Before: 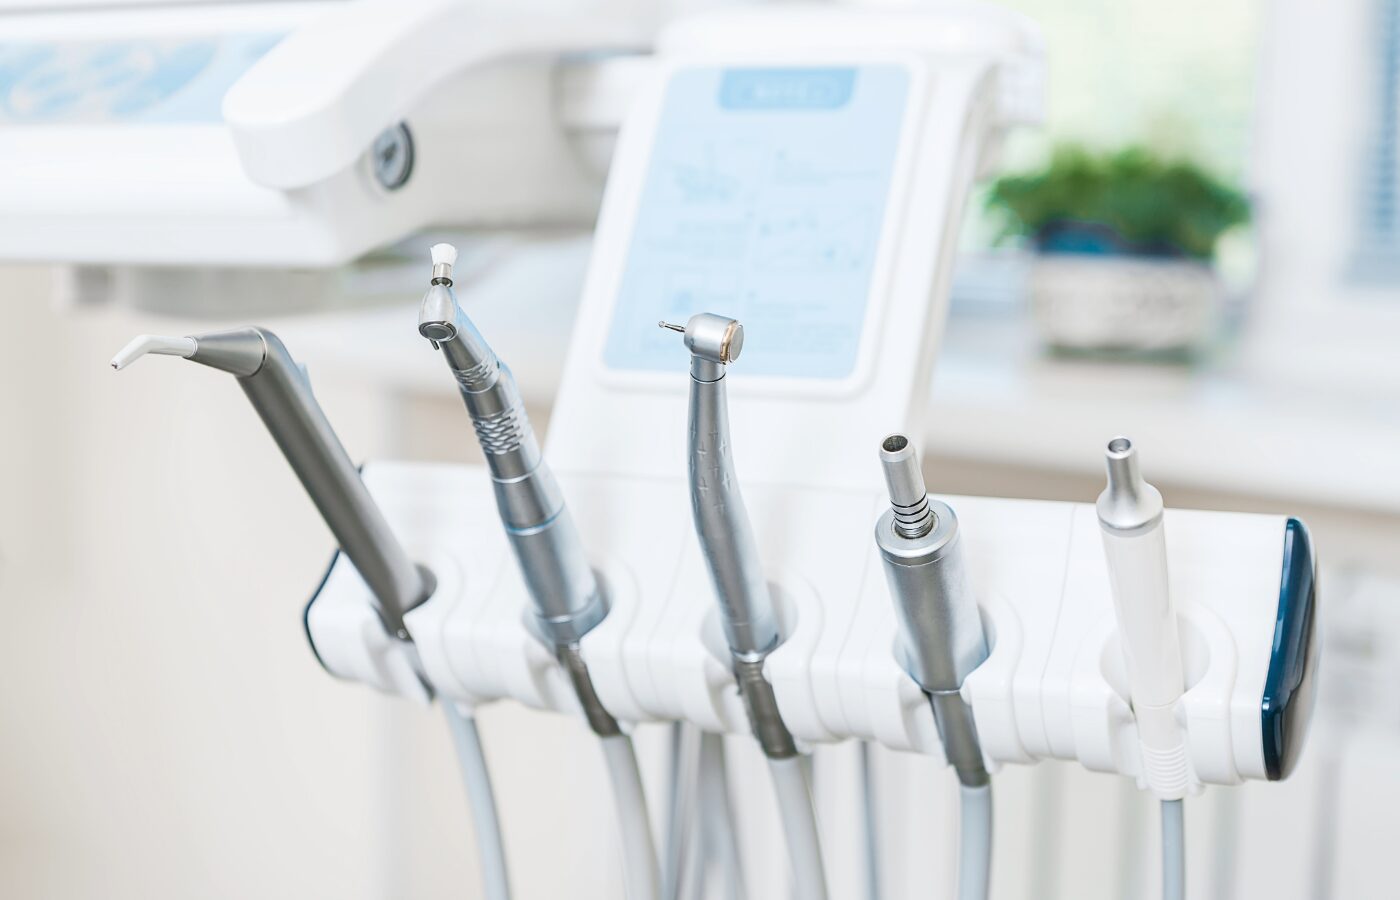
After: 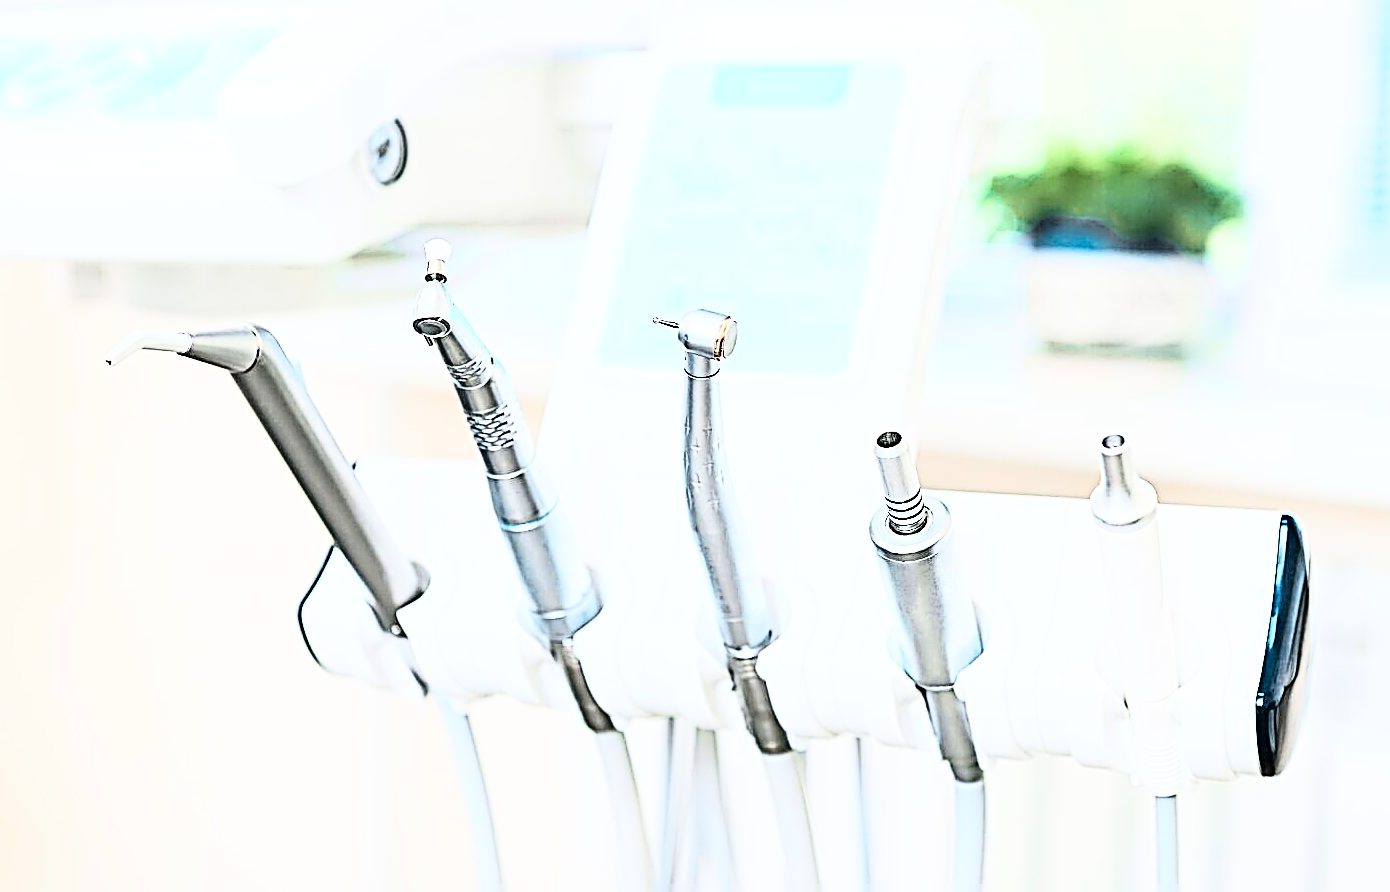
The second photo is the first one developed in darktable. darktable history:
crop: left 0.434%, top 0.485%, right 0.244%, bottom 0.386%
sharpen: radius 3.158, amount 1.731
rgb curve: curves: ch0 [(0, 0) (0.21, 0.15) (0.24, 0.21) (0.5, 0.75) (0.75, 0.96) (0.89, 0.99) (1, 1)]; ch1 [(0, 0.02) (0.21, 0.13) (0.25, 0.2) (0.5, 0.67) (0.75, 0.9) (0.89, 0.97) (1, 1)]; ch2 [(0, 0.02) (0.21, 0.13) (0.25, 0.2) (0.5, 0.67) (0.75, 0.9) (0.89, 0.97) (1, 1)], compensate middle gray true
